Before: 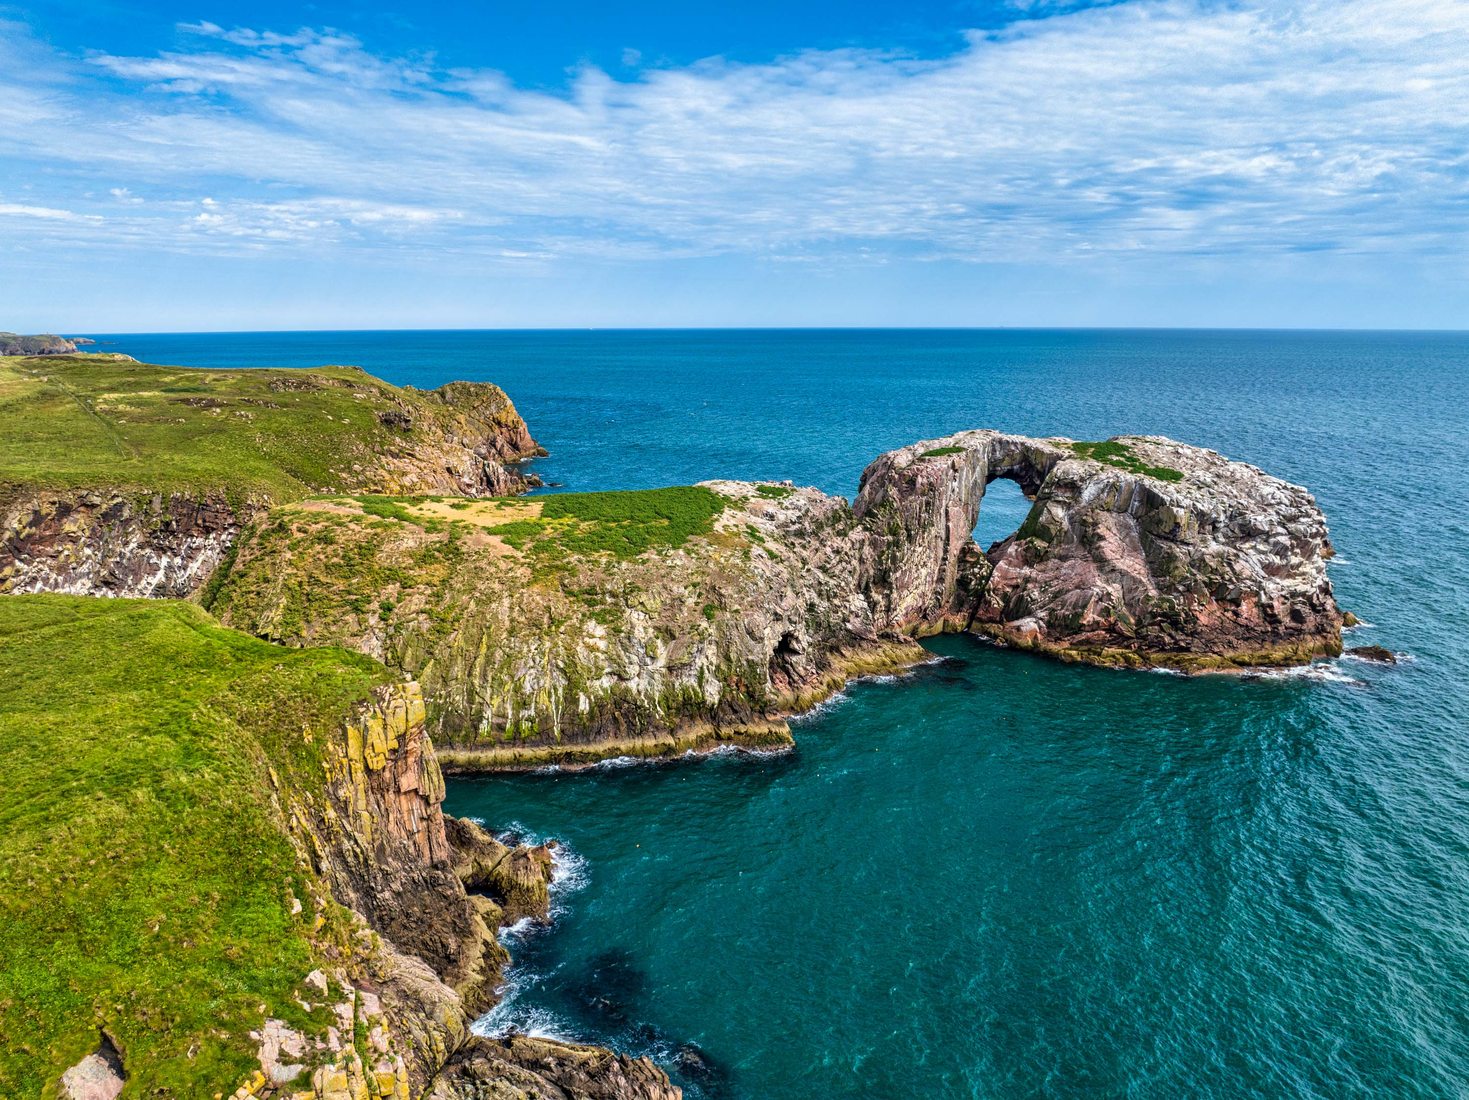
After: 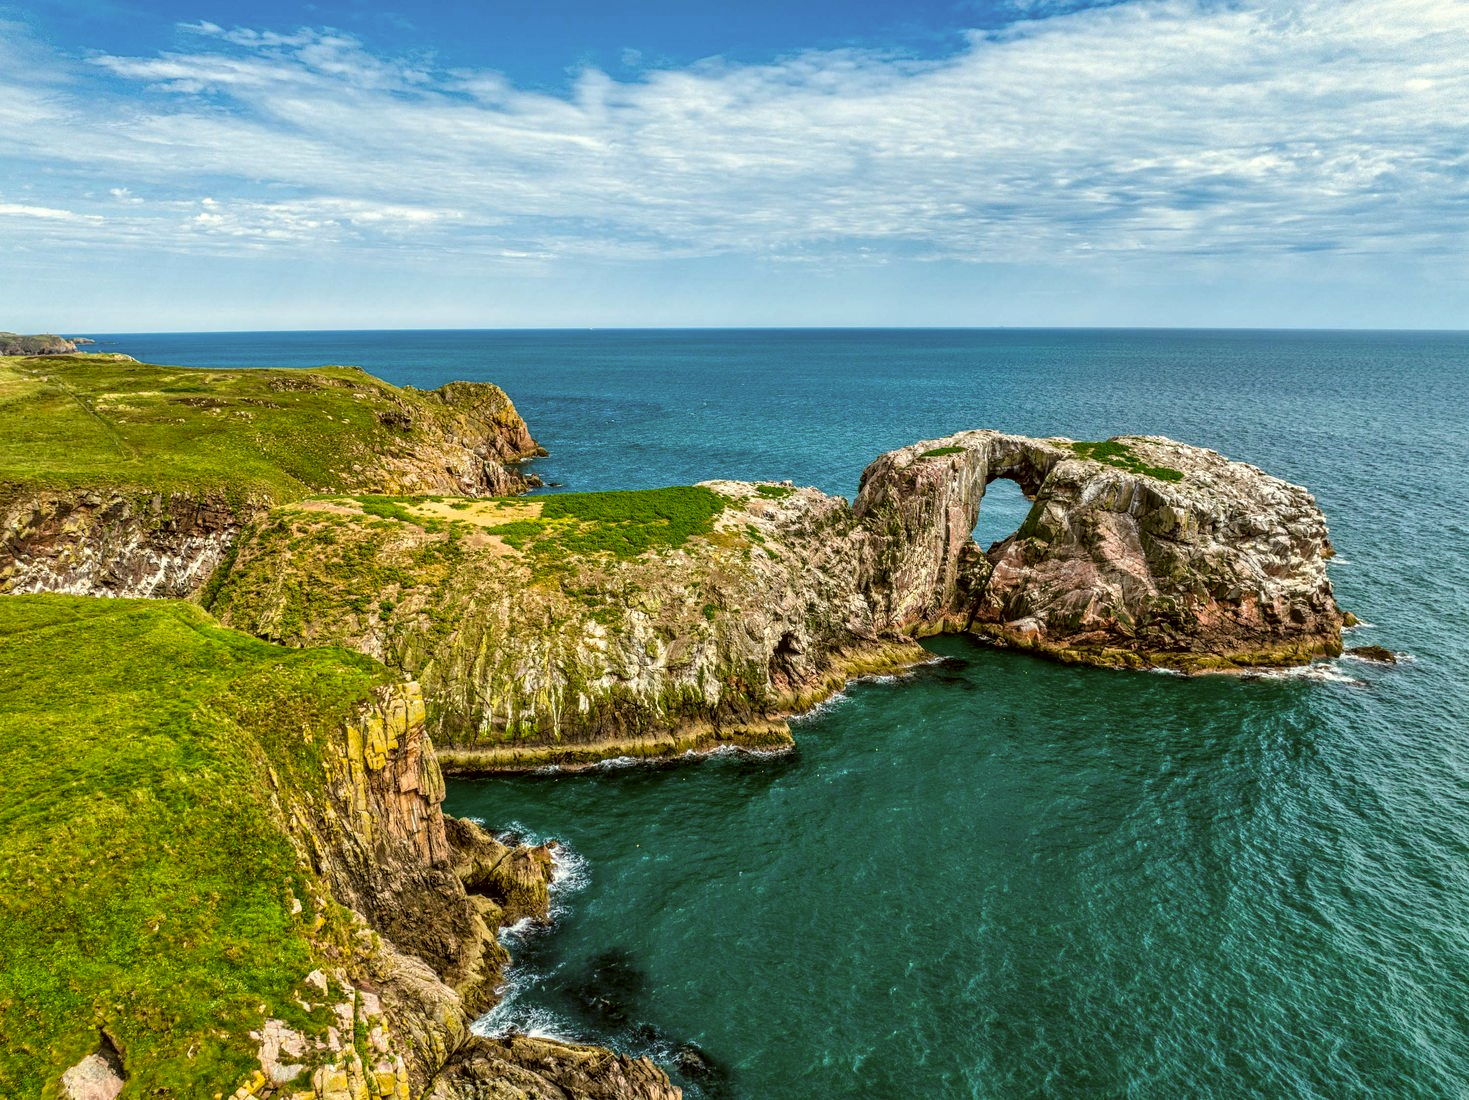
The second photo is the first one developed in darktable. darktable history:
color correction: highlights a* -1.35, highlights b* 10.38, shadows a* 0.539, shadows b* 19.16
local contrast: on, module defaults
